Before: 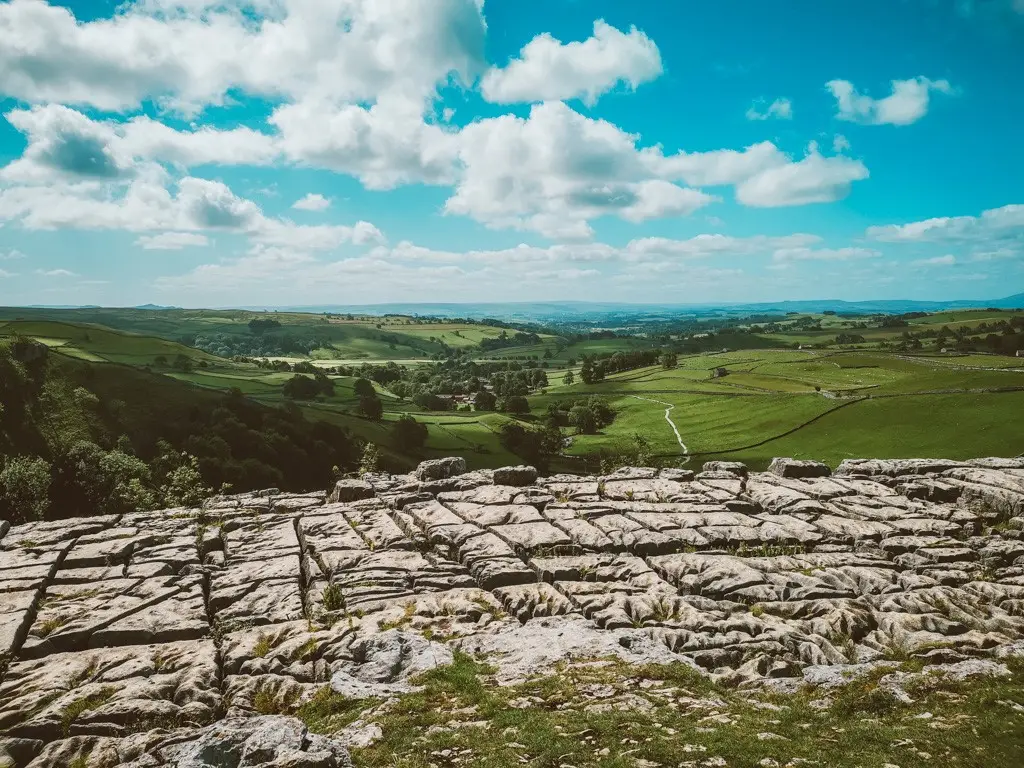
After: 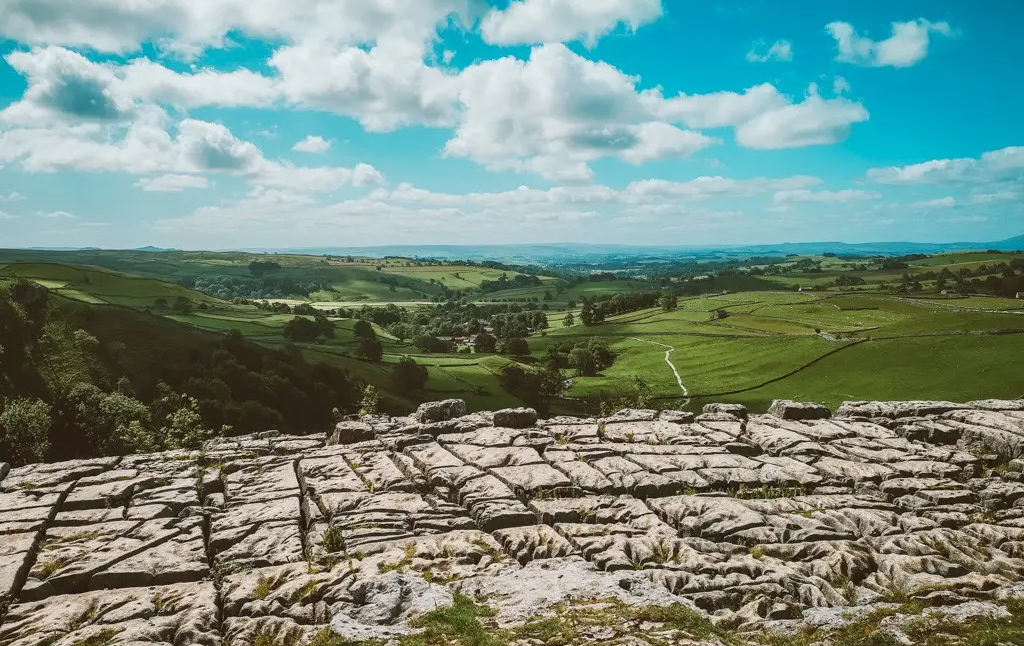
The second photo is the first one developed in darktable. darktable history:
crop: top 7.615%, bottom 8.143%
